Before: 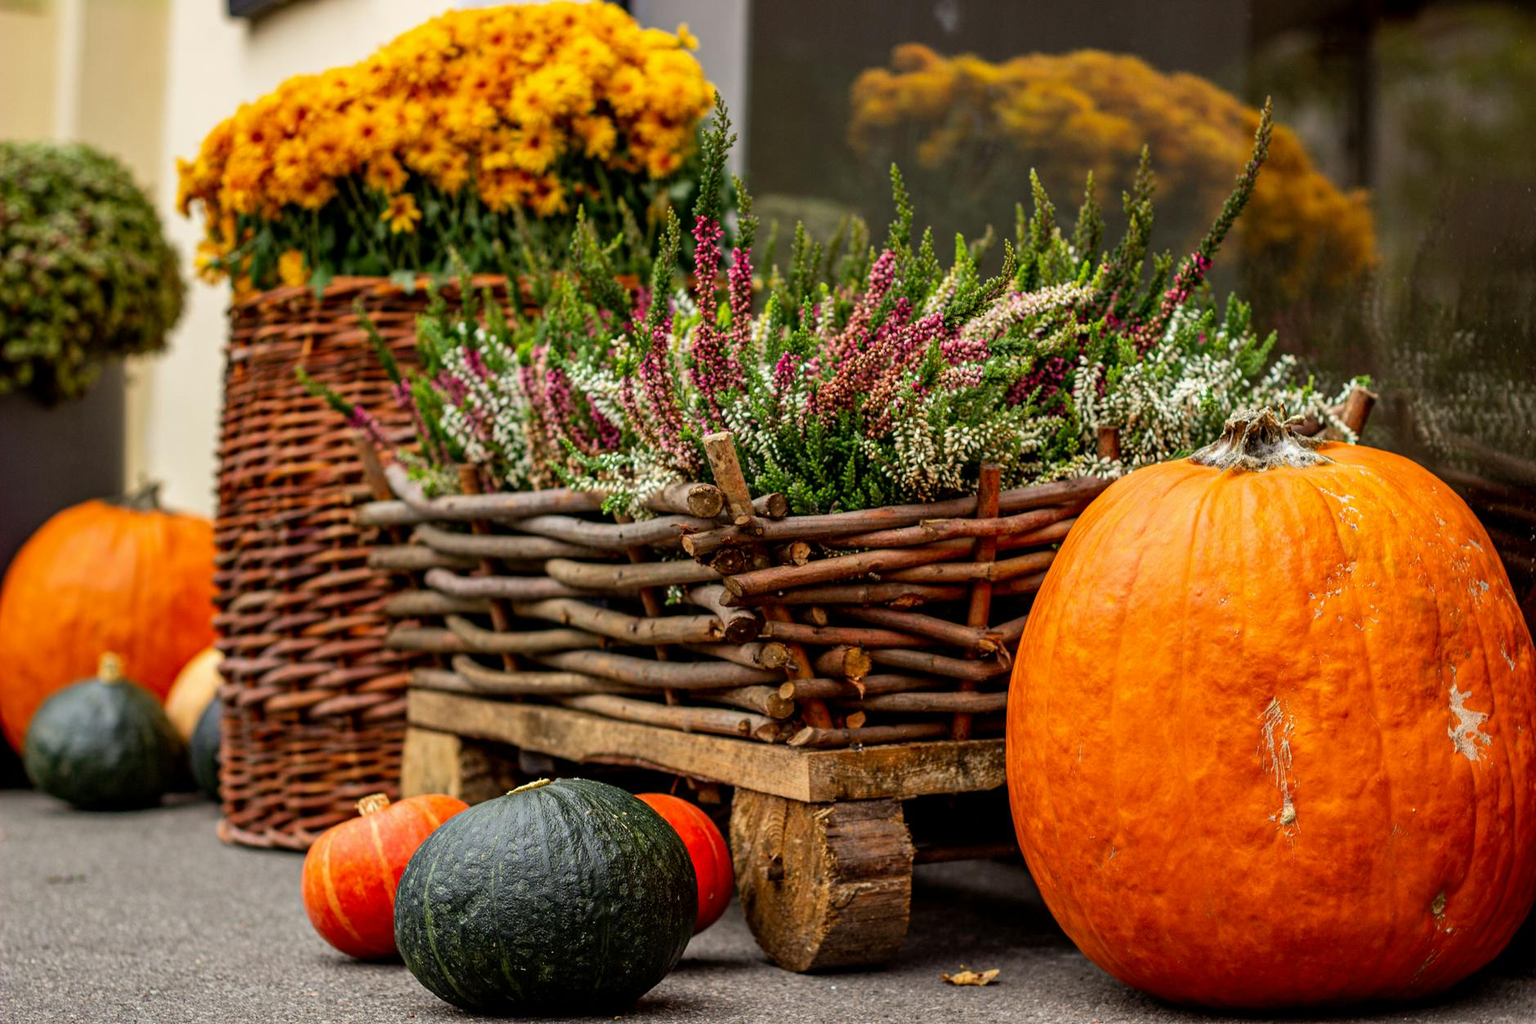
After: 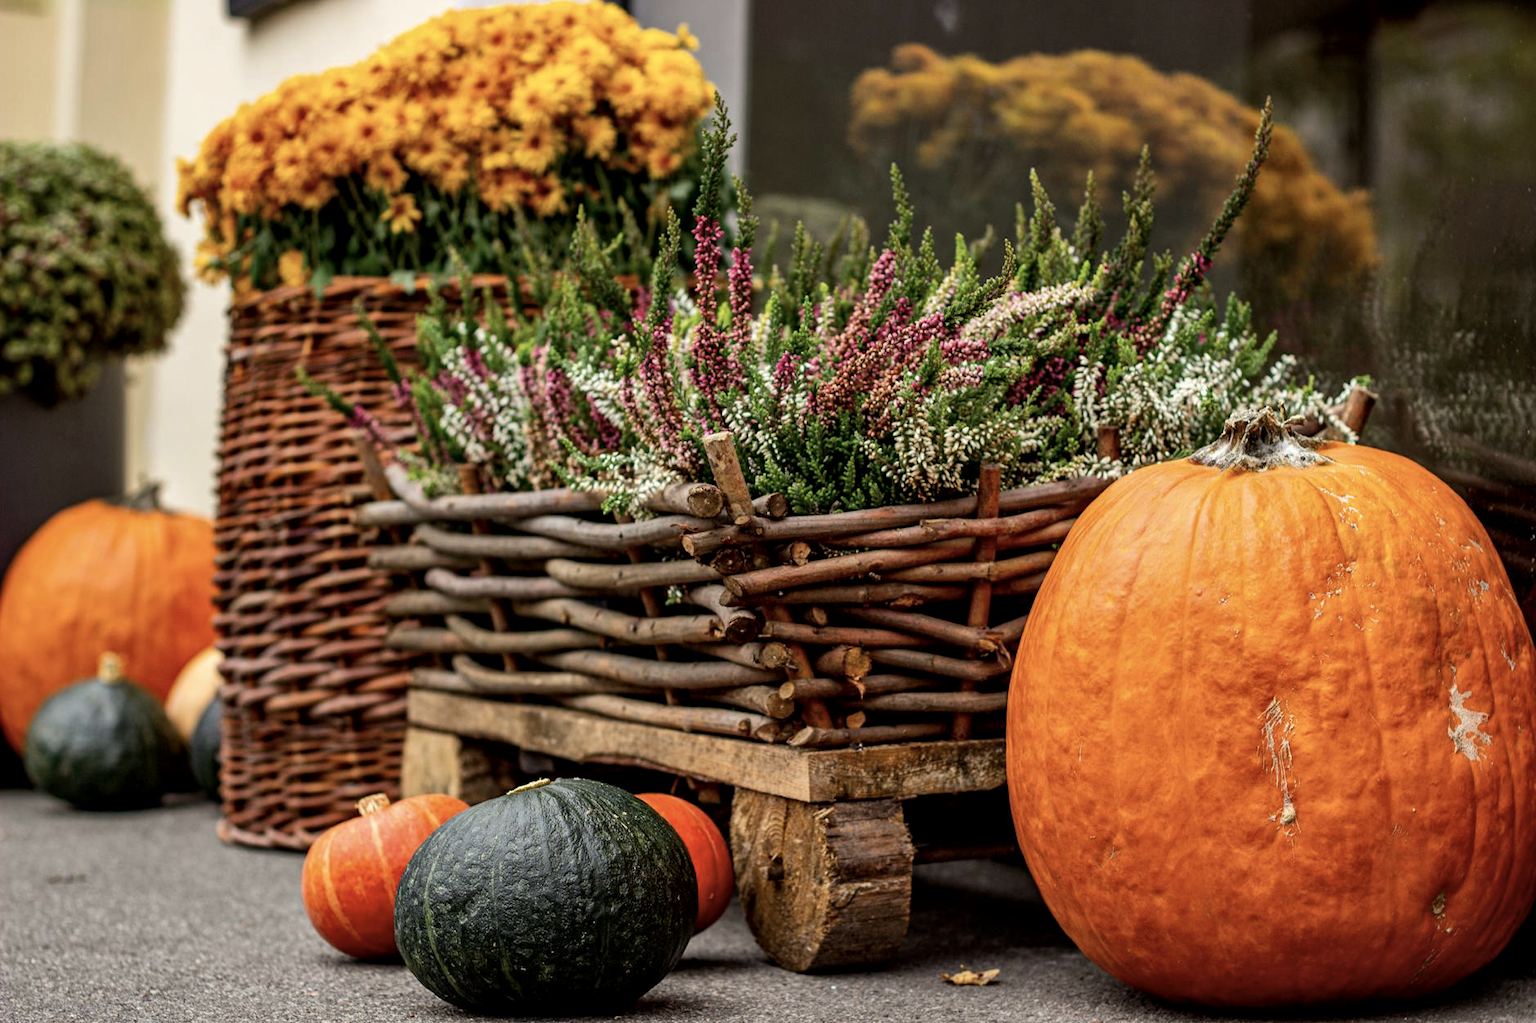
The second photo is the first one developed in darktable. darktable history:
contrast brightness saturation: contrast 0.063, brightness -0.01, saturation -0.235
local contrast: mode bilateral grid, contrast 21, coarseness 51, detail 119%, midtone range 0.2
